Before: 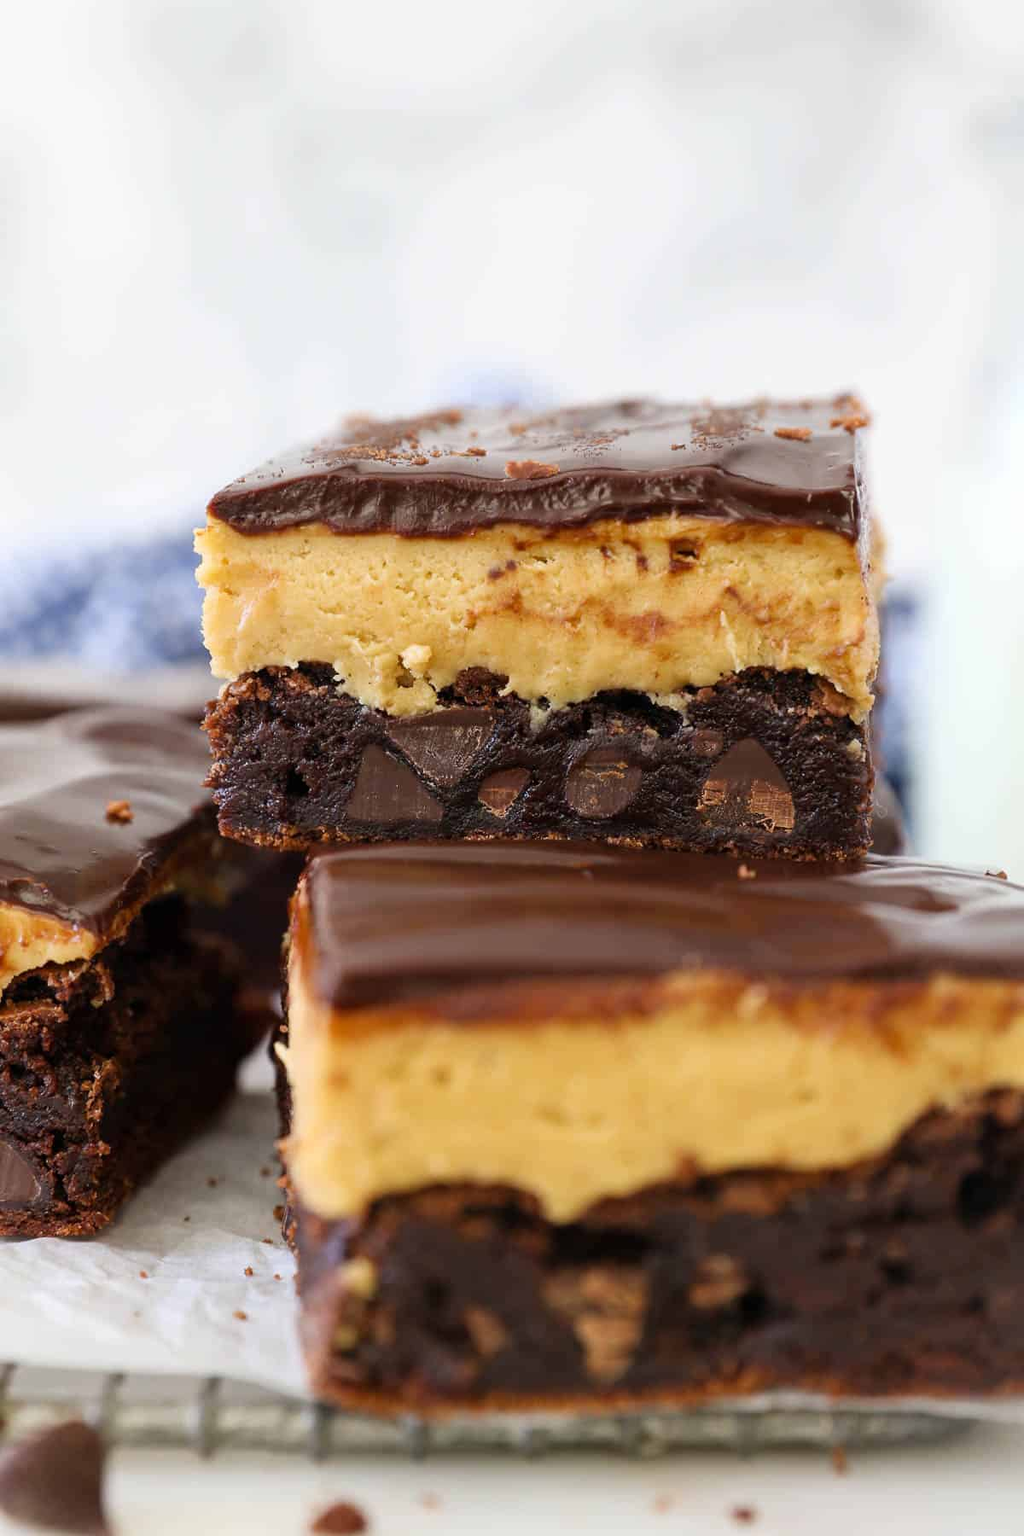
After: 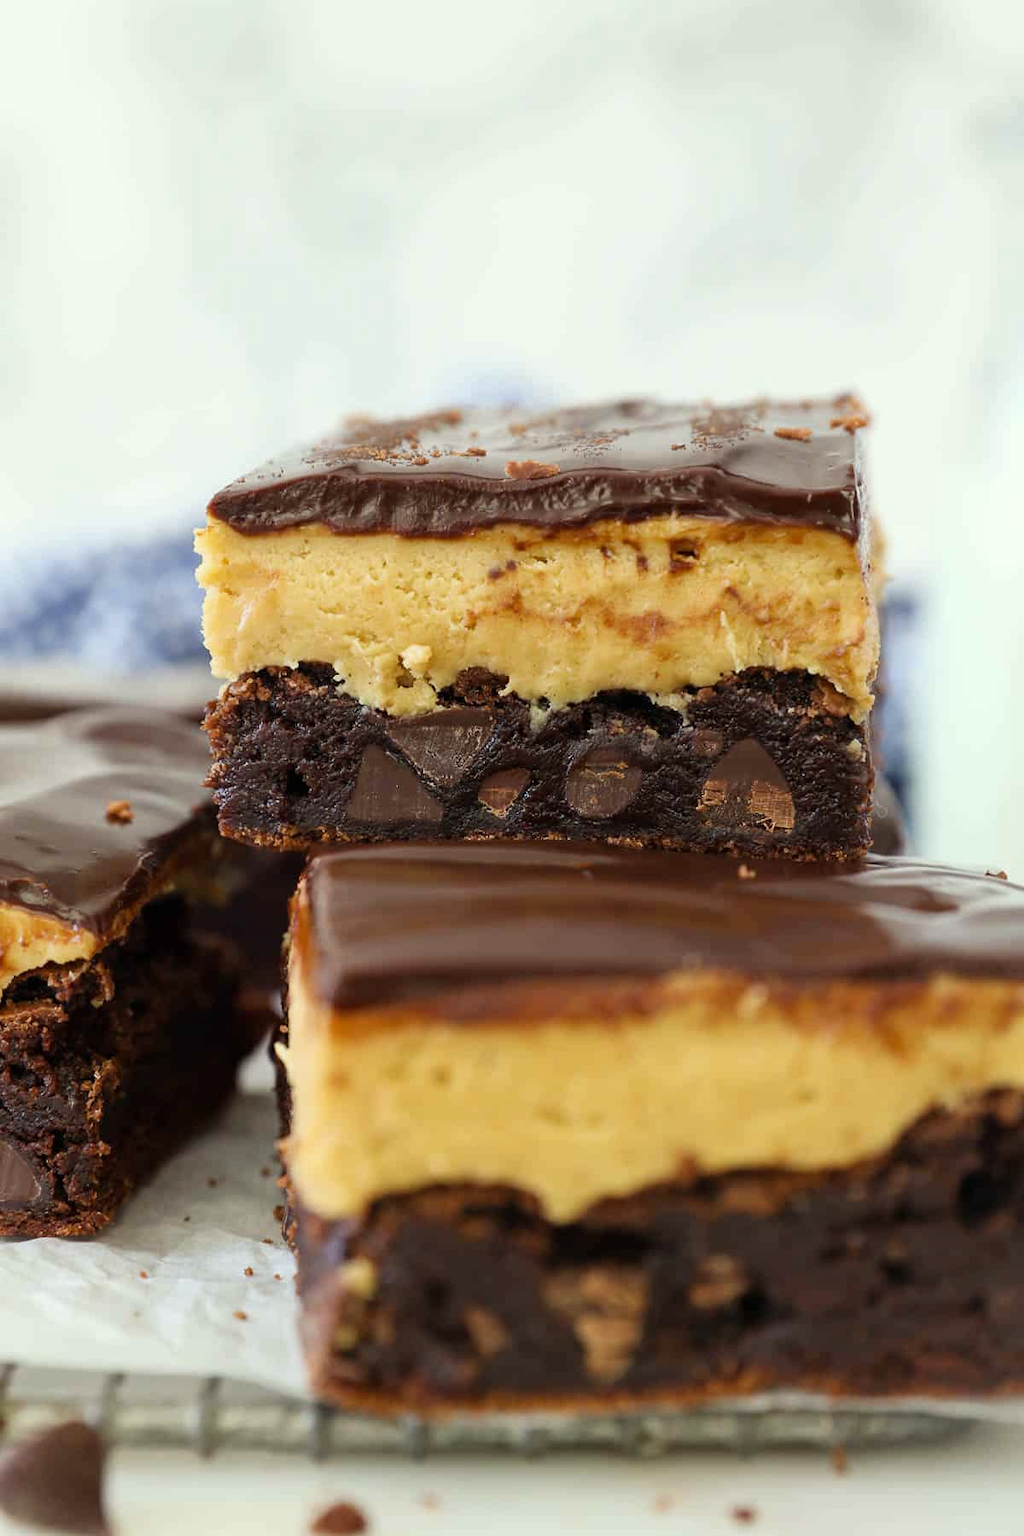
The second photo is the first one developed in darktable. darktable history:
color correction: highlights a* -4.54, highlights b* 5.04, saturation 0.948
